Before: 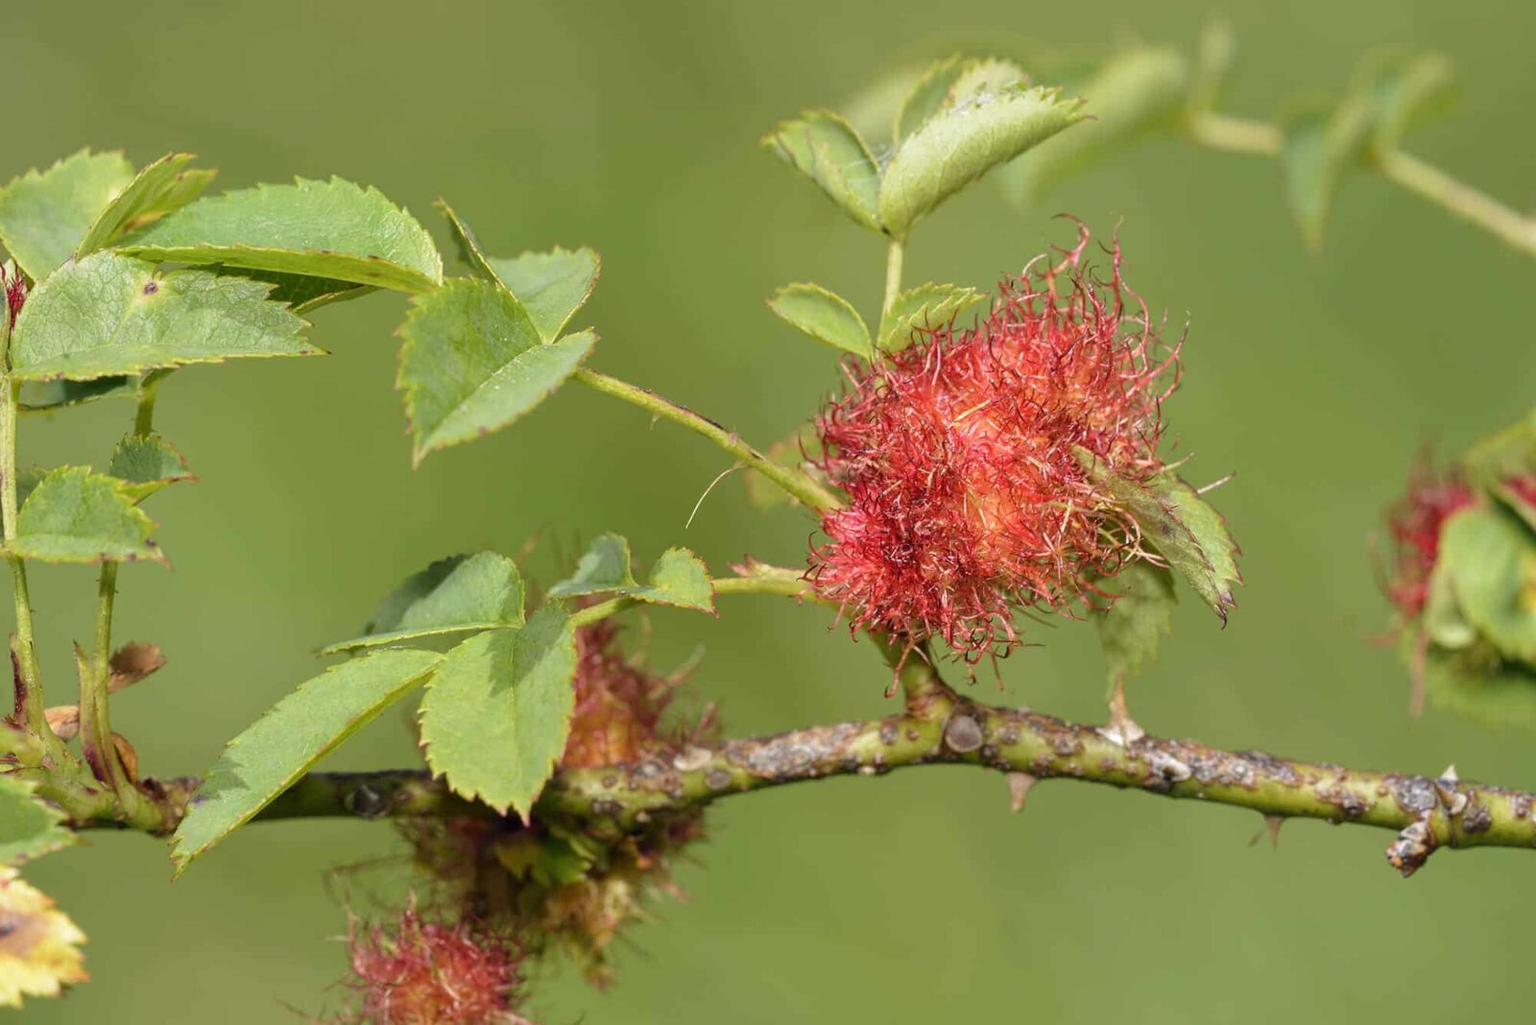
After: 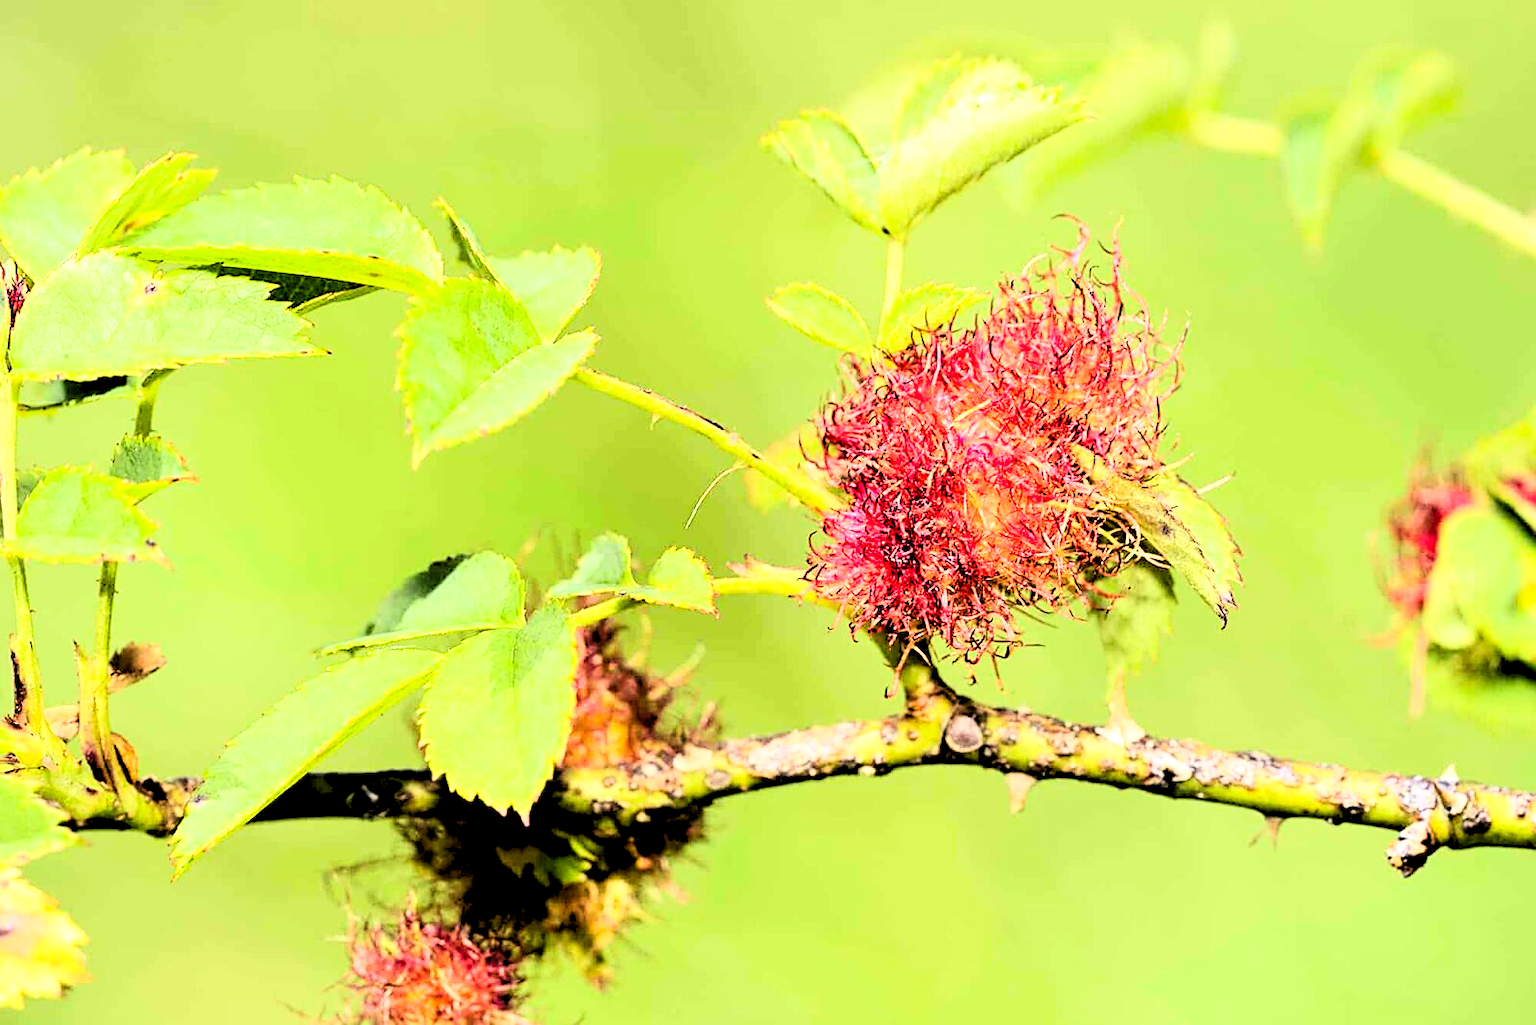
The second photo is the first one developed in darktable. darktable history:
rgb levels: levels [[0.029, 0.461, 0.922], [0, 0.5, 1], [0, 0.5, 1]]
contrast brightness saturation: contrast 0.18, saturation 0.3
rgb curve: curves: ch0 [(0, 0) (0.21, 0.15) (0.24, 0.21) (0.5, 0.75) (0.75, 0.96) (0.89, 0.99) (1, 1)]; ch1 [(0, 0.02) (0.21, 0.13) (0.25, 0.2) (0.5, 0.67) (0.75, 0.9) (0.89, 0.97) (1, 1)]; ch2 [(0, 0.02) (0.21, 0.13) (0.25, 0.2) (0.5, 0.67) (0.75, 0.9) (0.89, 0.97) (1, 1)], compensate middle gray true
sharpen: on, module defaults
